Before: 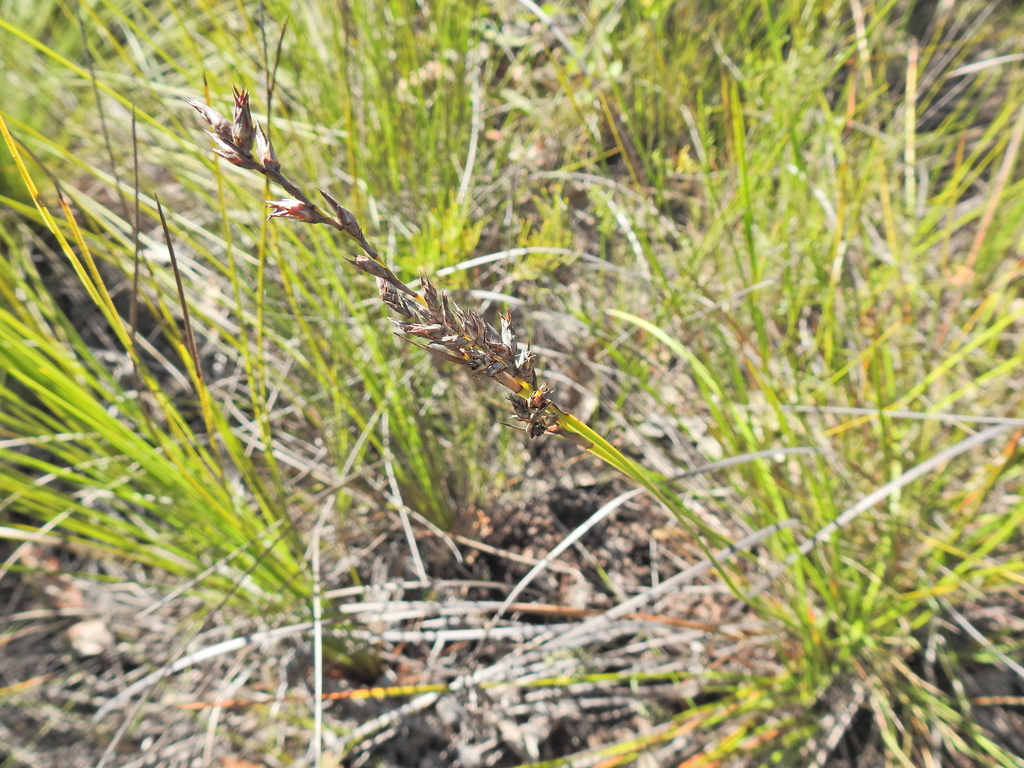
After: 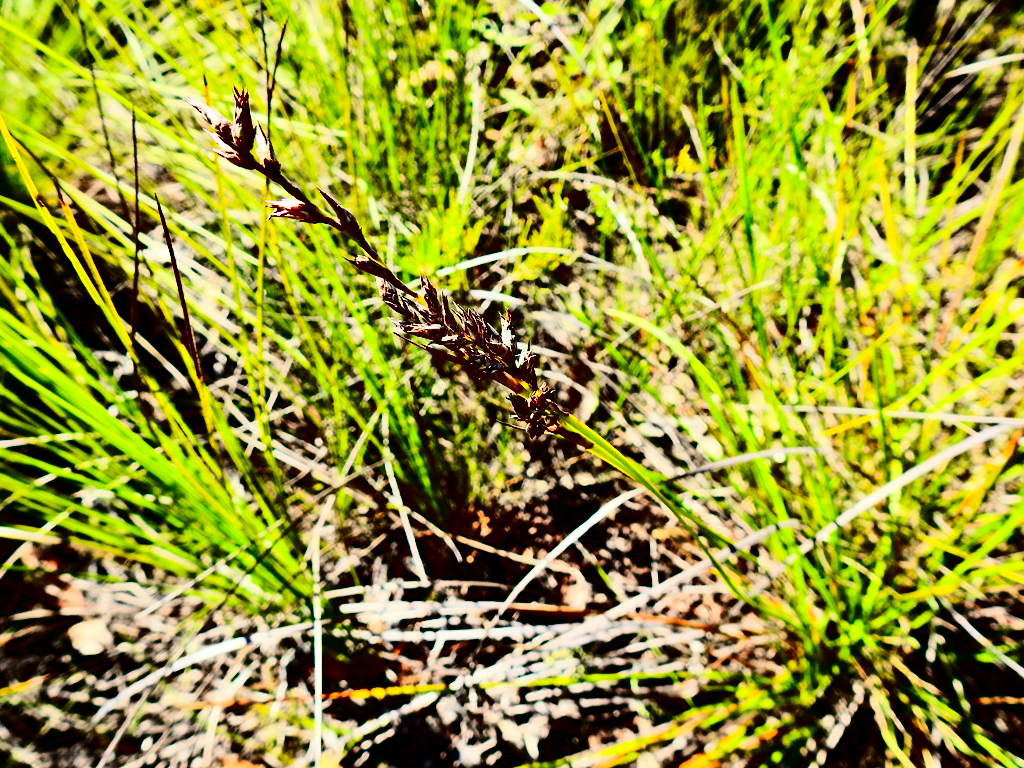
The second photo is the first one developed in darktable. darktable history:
contrast brightness saturation: contrast 0.783, brightness -0.993, saturation 0.995
contrast equalizer: y [[0.5, 0.486, 0.447, 0.446, 0.489, 0.5], [0.5 ×6], [0.5 ×6], [0 ×6], [0 ×6]], mix 0.207
